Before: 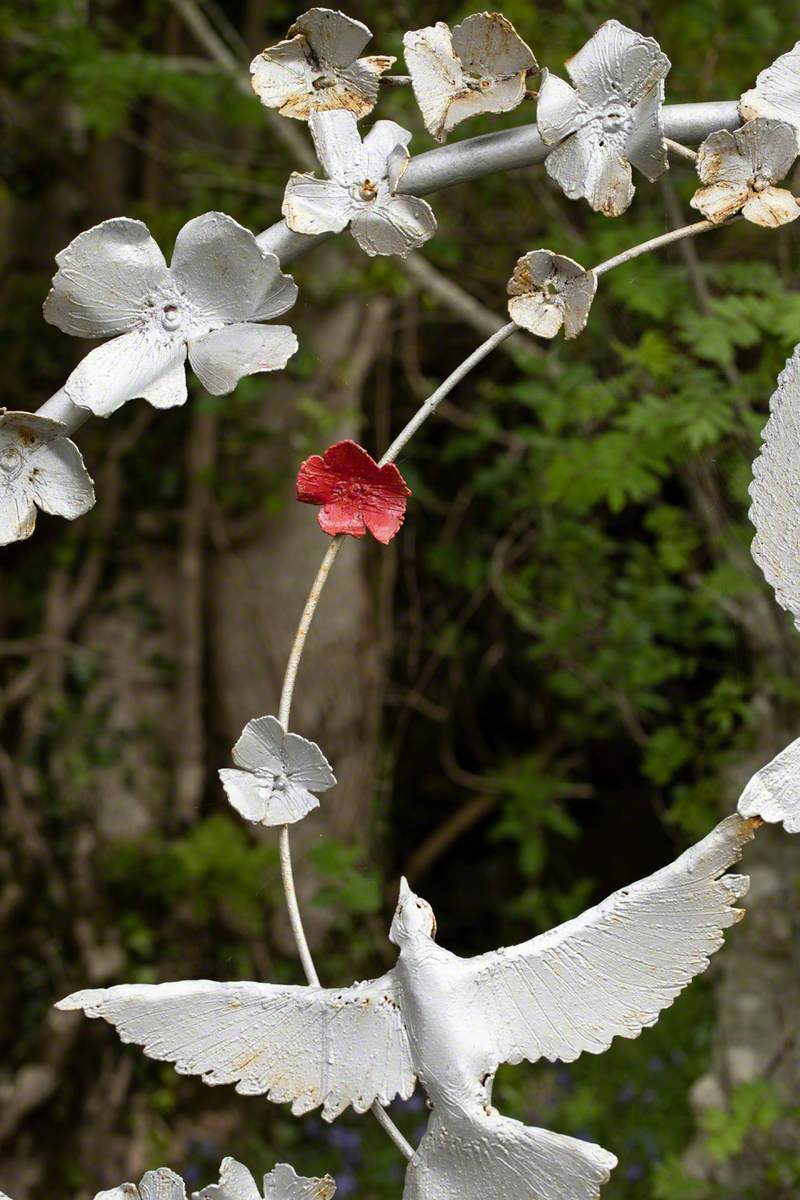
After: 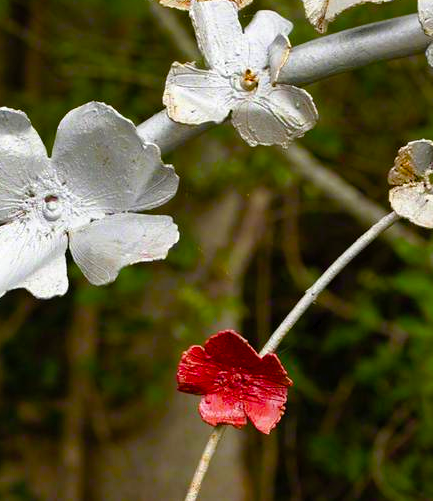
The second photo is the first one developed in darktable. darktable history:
crop: left 14.907%, top 9.186%, right 30.922%, bottom 49.013%
color balance rgb: perceptual saturation grading › global saturation 20%, perceptual saturation grading › highlights -14.326%, perceptual saturation grading › shadows 50.025%, global vibrance 20%
tone curve: curves: ch0 [(0, 0) (0.003, 0.013) (0.011, 0.017) (0.025, 0.028) (0.044, 0.049) (0.069, 0.07) (0.1, 0.103) (0.136, 0.143) (0.177, 0.186) (0.224, 0.232) (0.277, 0.282) (0.335, 0.333) (0.399, 0.405) (0.468, 0.477) (0.543, 0.54) (0.623, 0.627) (0.709, 0.709) (0.801, 0.798) (0.898, 0.902) (1, 1)], preserve colors none
